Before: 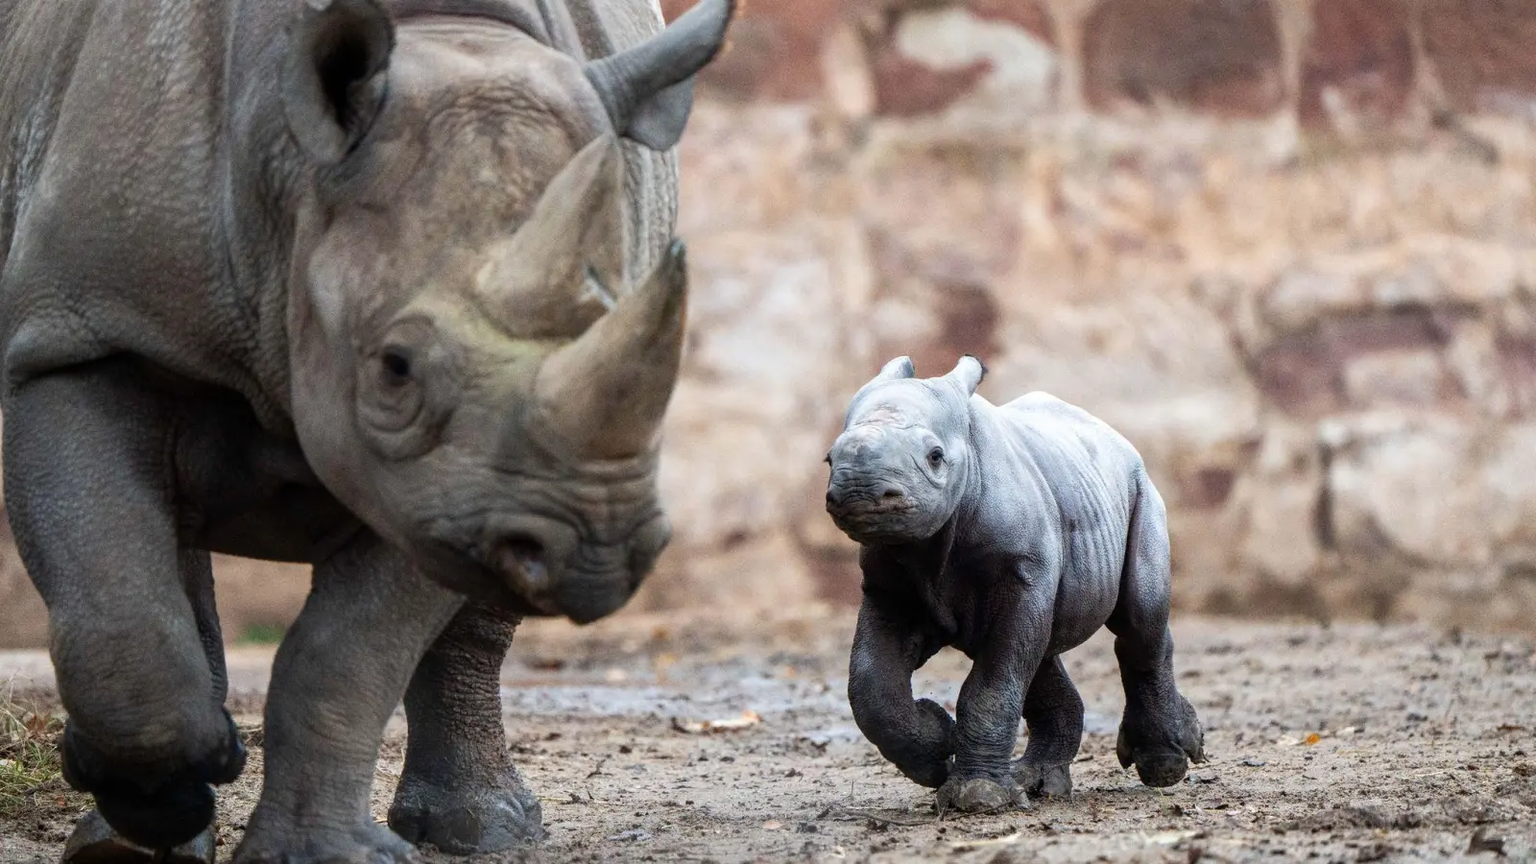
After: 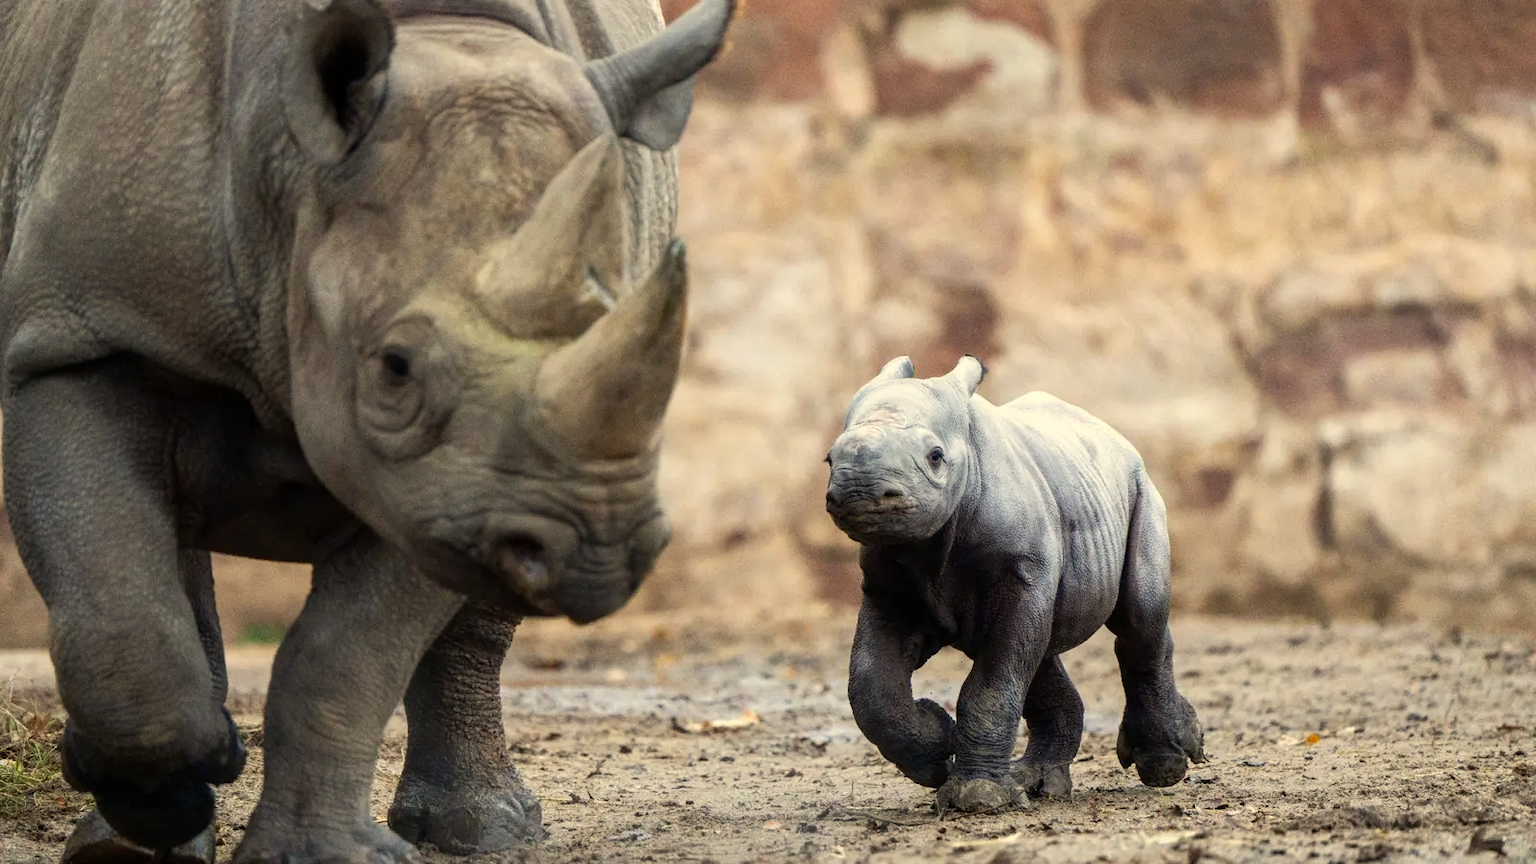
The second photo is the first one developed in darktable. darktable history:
color correction: highlights a* 1.49, highlights b* 17.96
